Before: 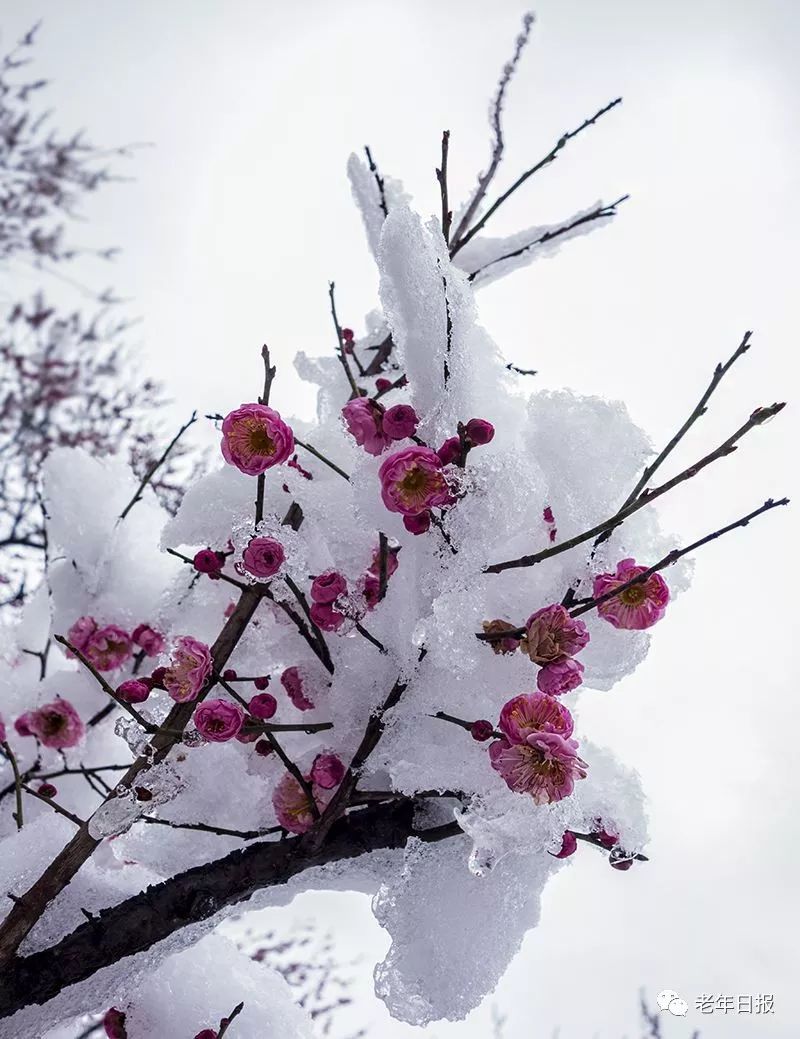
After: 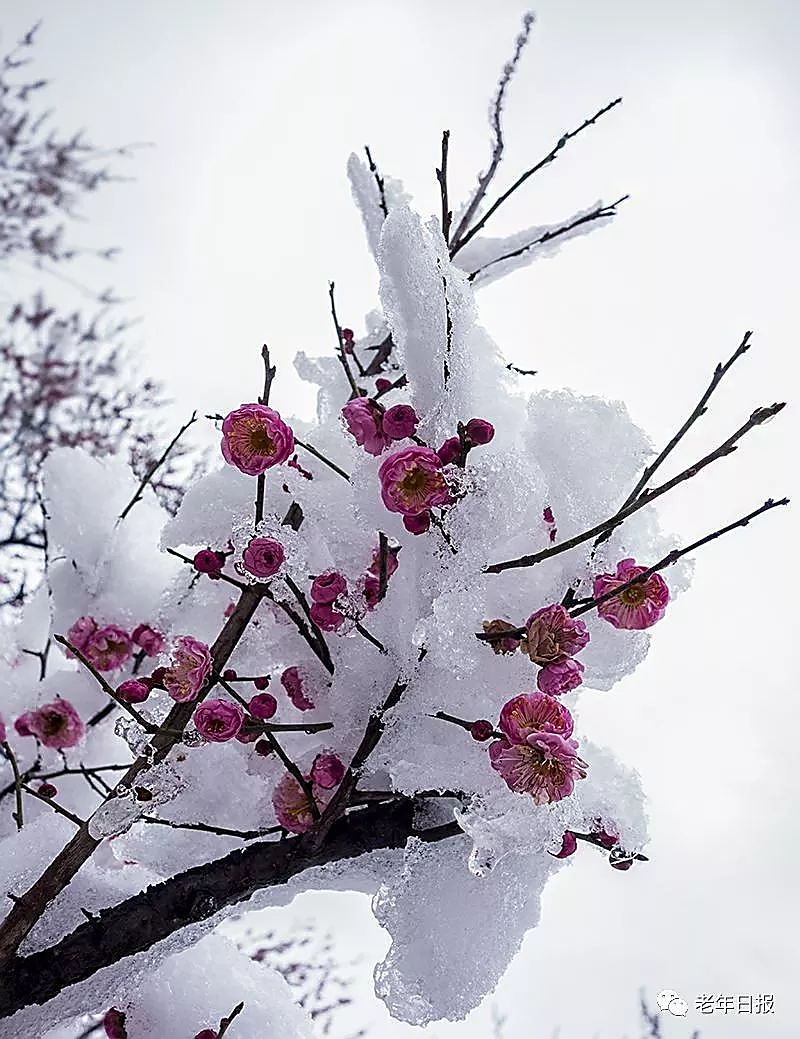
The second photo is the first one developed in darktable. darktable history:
sharpen: radius 1.387, amount 1.236, threshold 0.743
